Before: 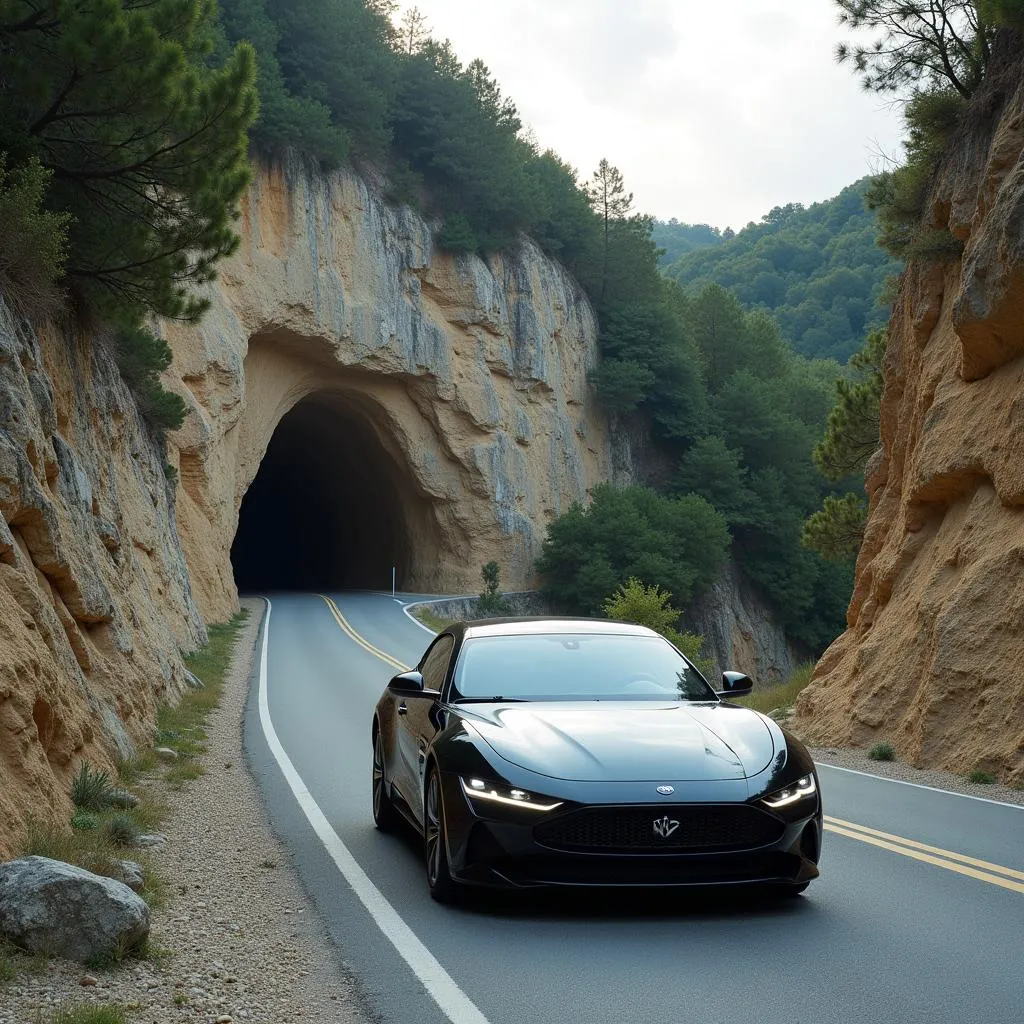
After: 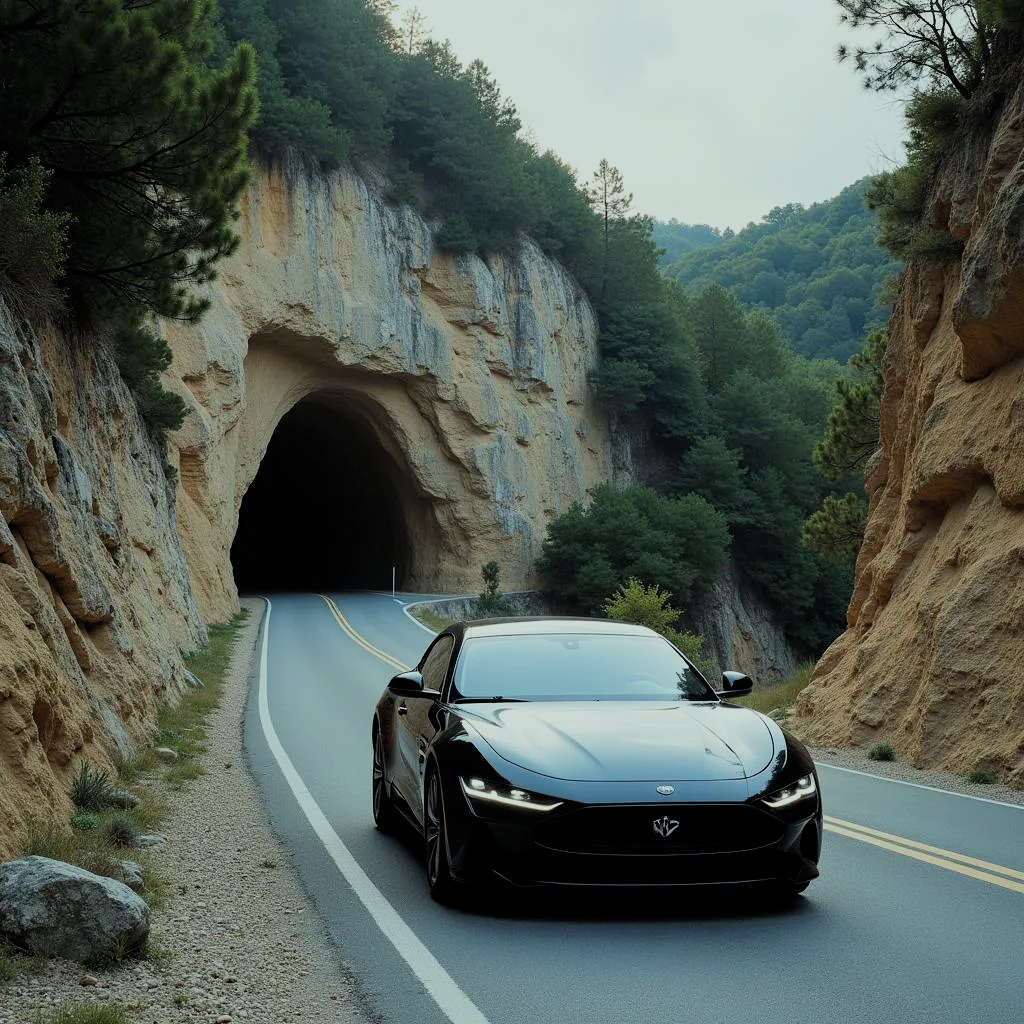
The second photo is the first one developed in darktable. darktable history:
filmic rgb: black relative exposure -7.65 EV, white relative exposure 4.56 EV, threshold 5.96 EV, hardness 3.61, contrast 1.052, color science v4 (2020), enable highlight reconstruction true
exposure: compensate highlight preservation false
color correction: highlights a* -6.41, highlights b* 0.703
